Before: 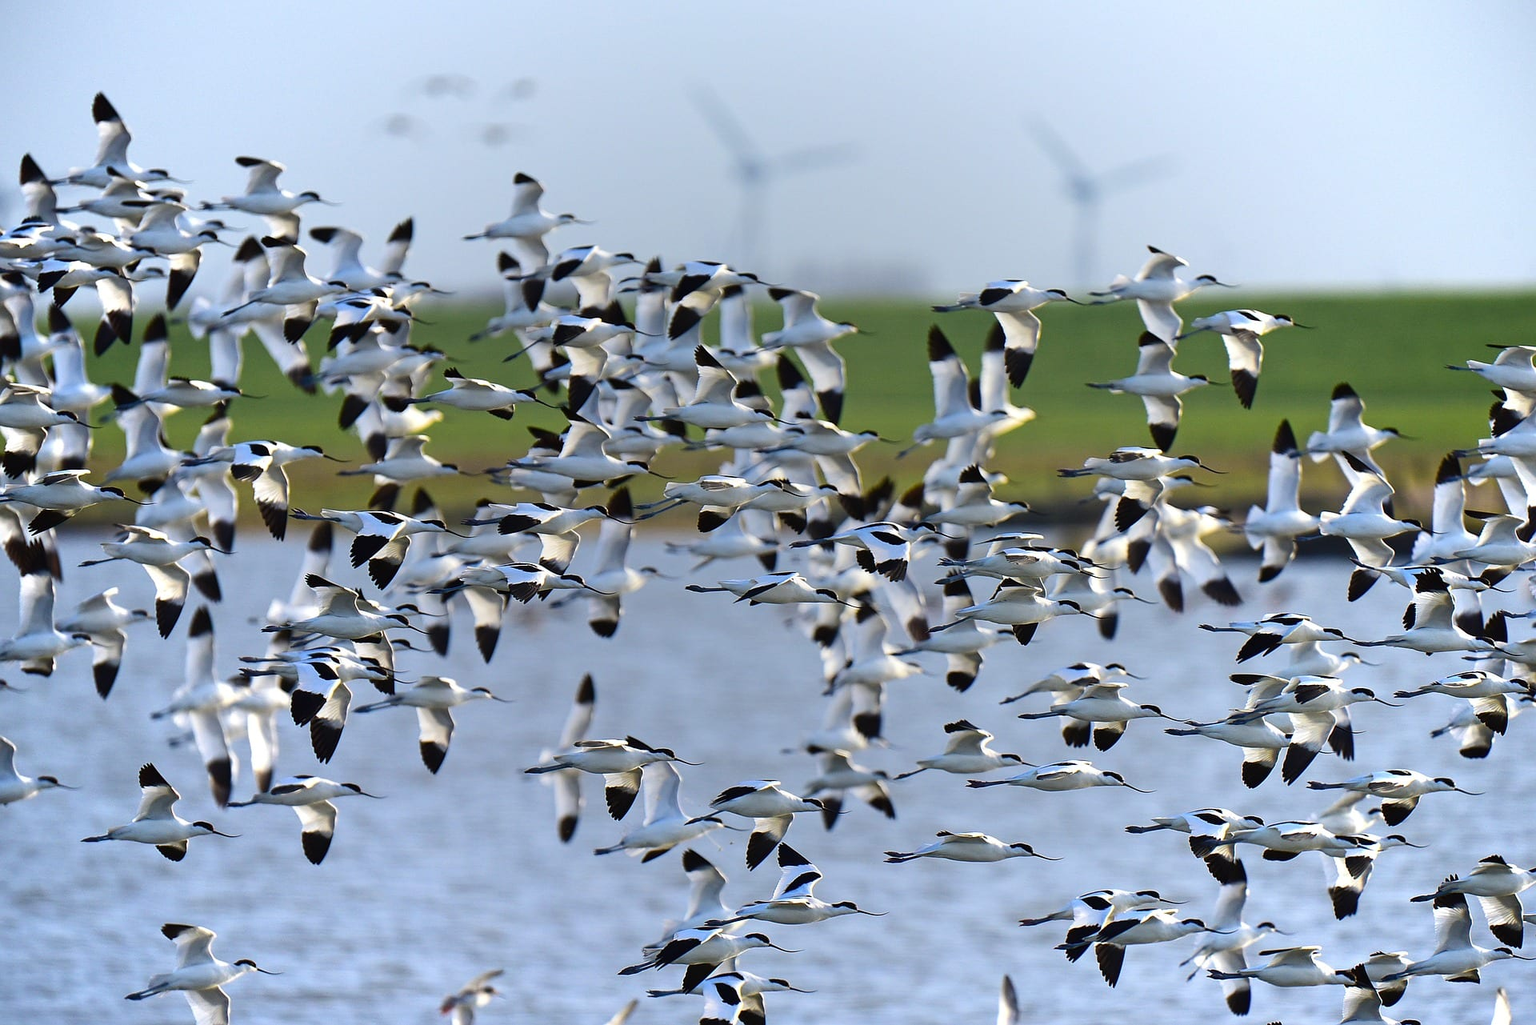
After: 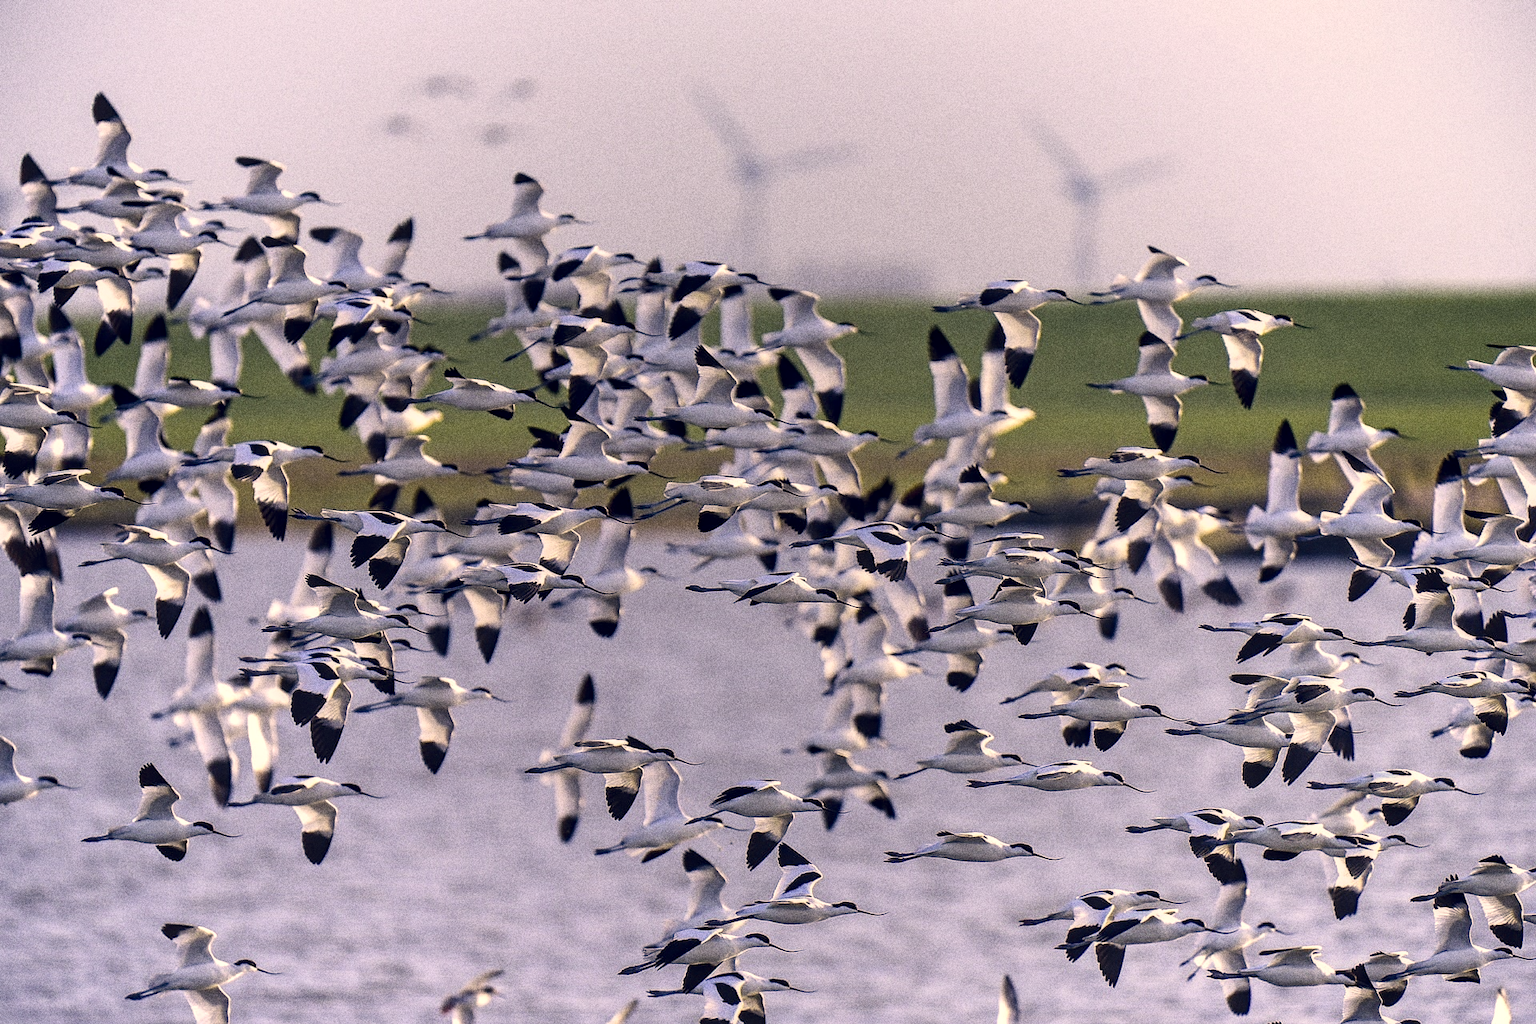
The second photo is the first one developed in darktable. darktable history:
color correction: highlights a* 19.59, highlights b* 27.49, shadows a* 3.46, shadows b* -17.28, saturation 0.73
local contrast: detail 130%
grain: strength 49.07%
white balance: red 0.925, blue 1.046
